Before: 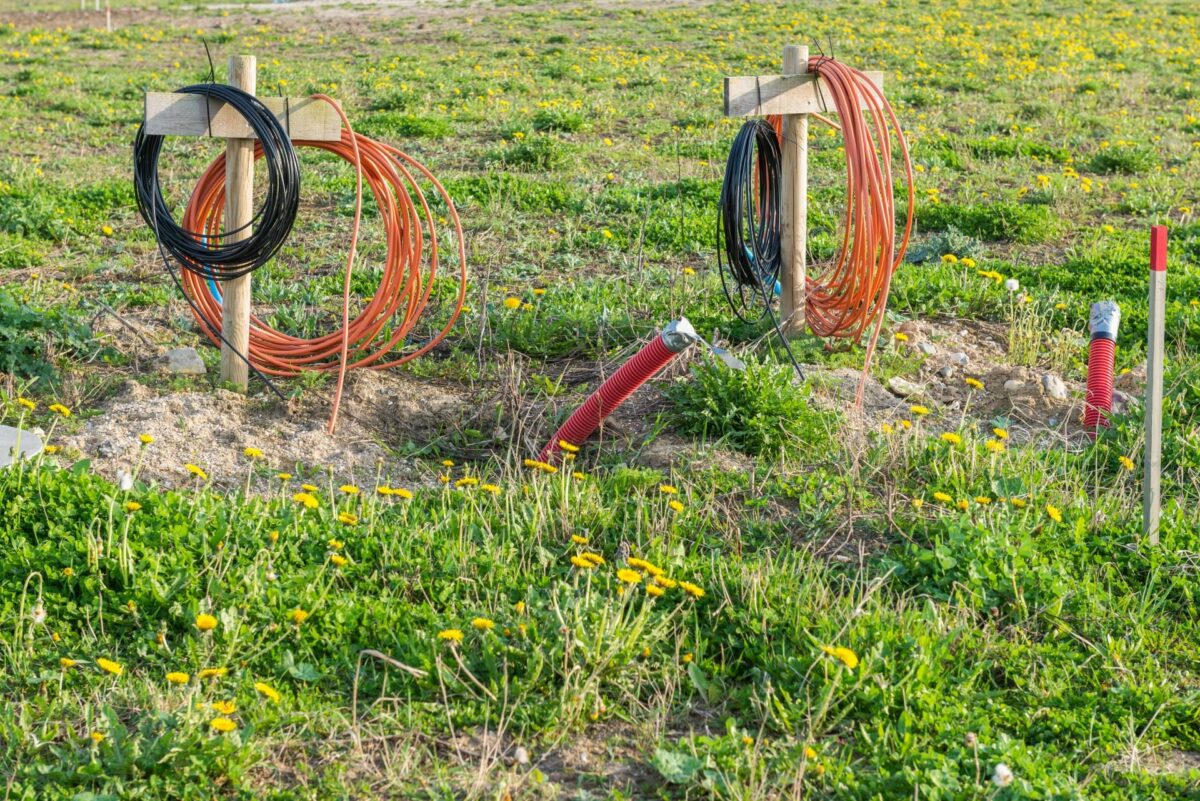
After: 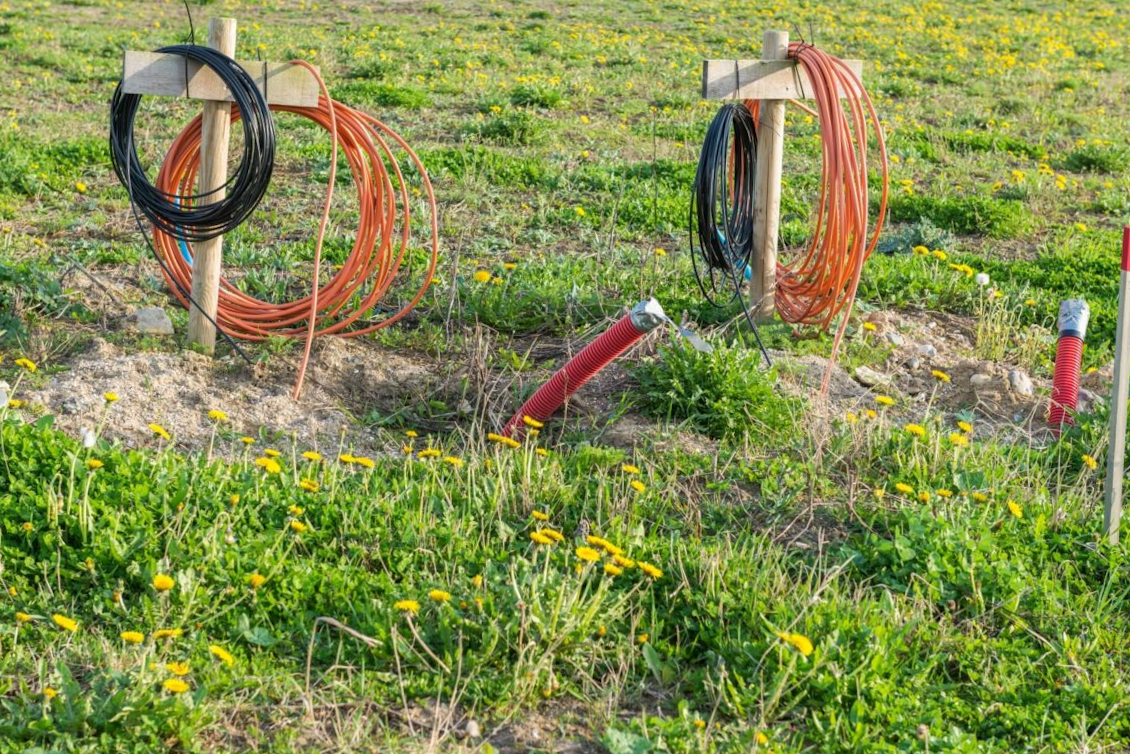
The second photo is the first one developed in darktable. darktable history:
crop and rotate: angle -2.38°
exposure: compensate highlight preservation false
